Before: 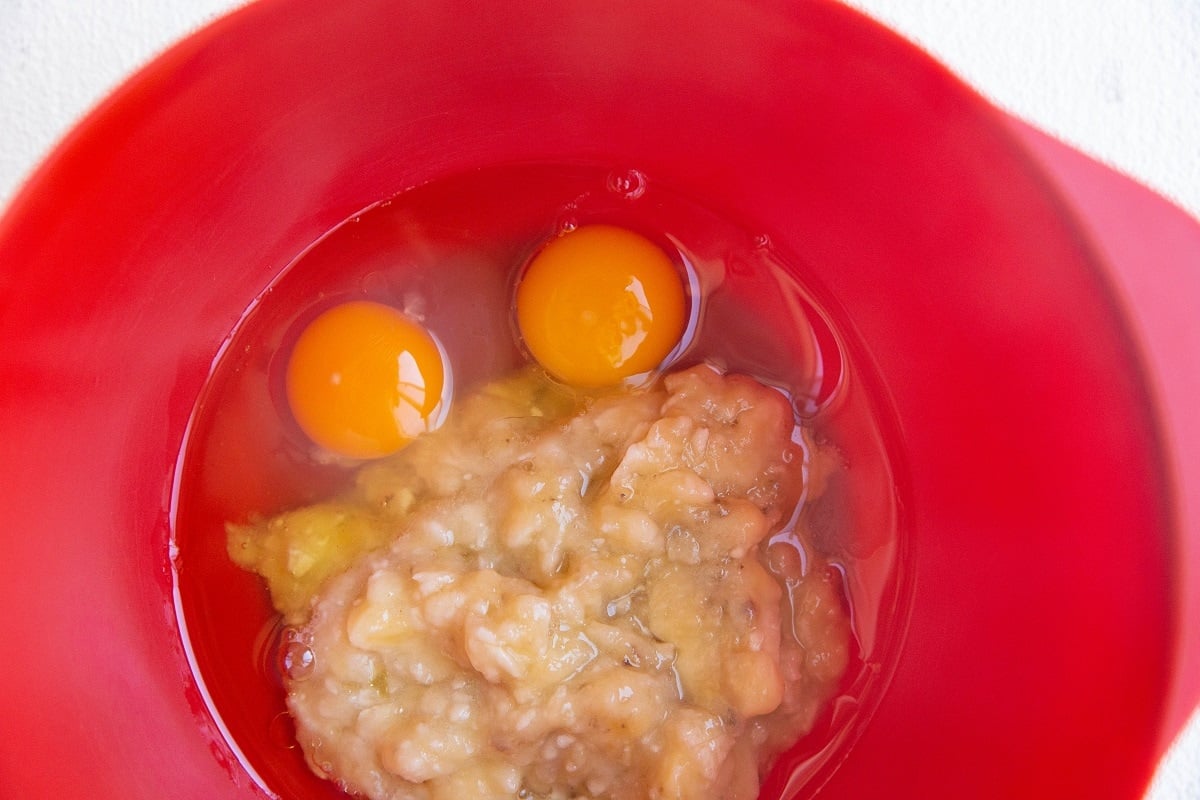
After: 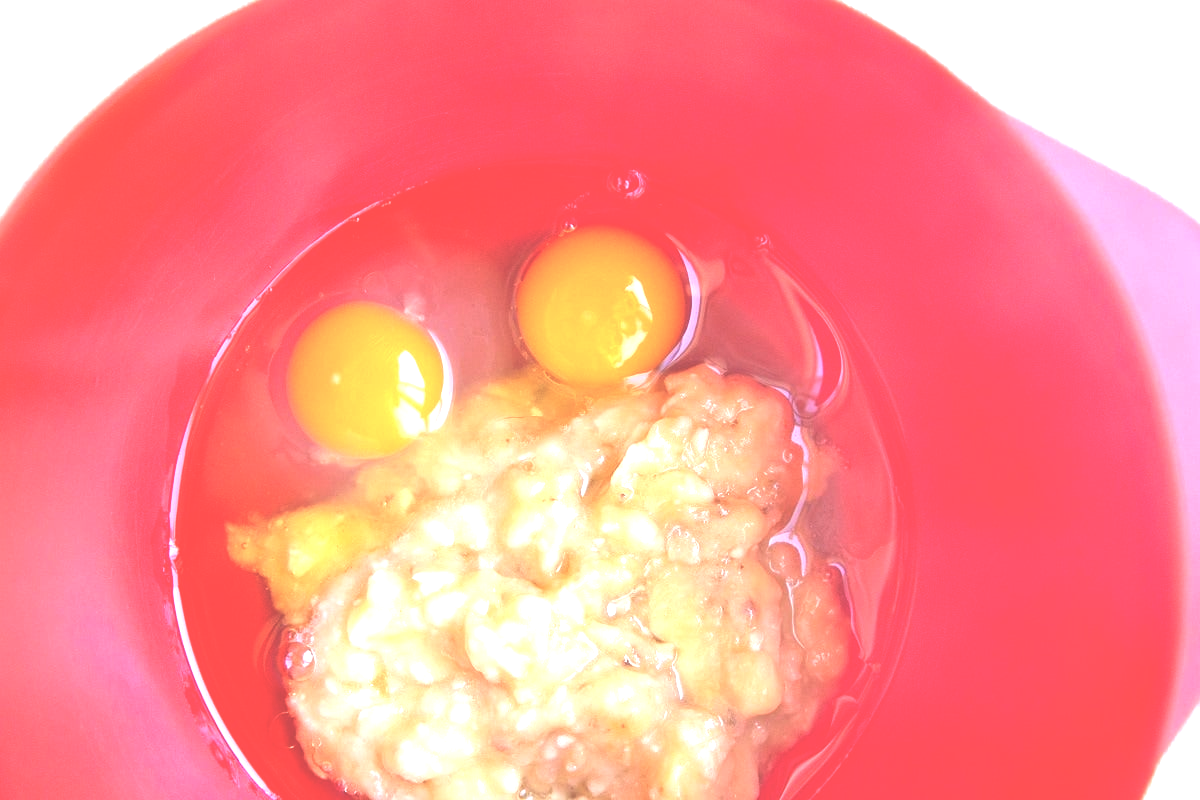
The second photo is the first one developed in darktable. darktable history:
color calibration: illuminant Planckian (black body), x 0.368, y 0.361, temperature 4275.92 K
exposure: black level correction -0.023, exposure 1.397 EV, compensate highlight preservation false
